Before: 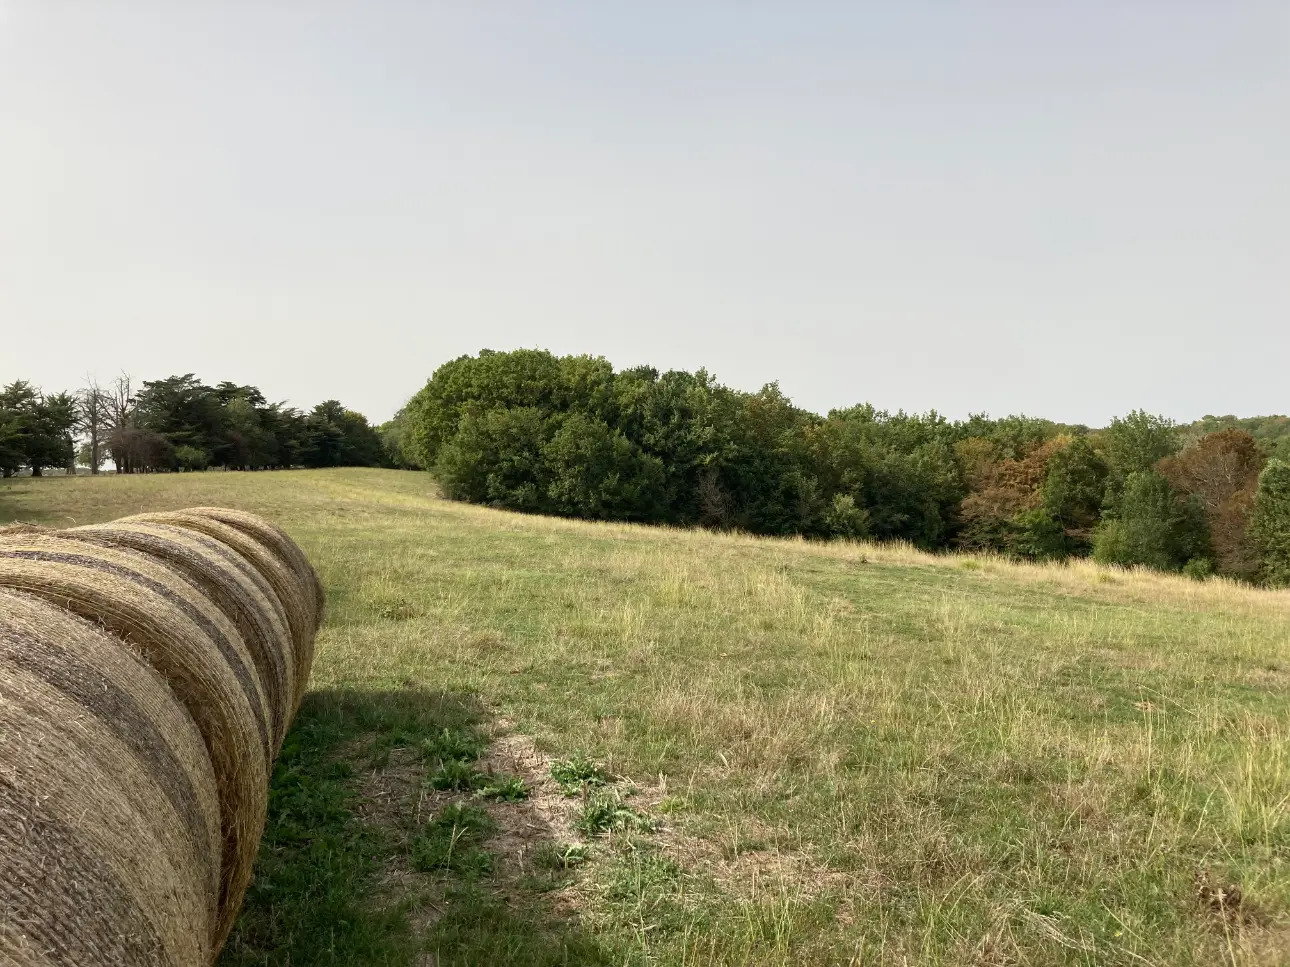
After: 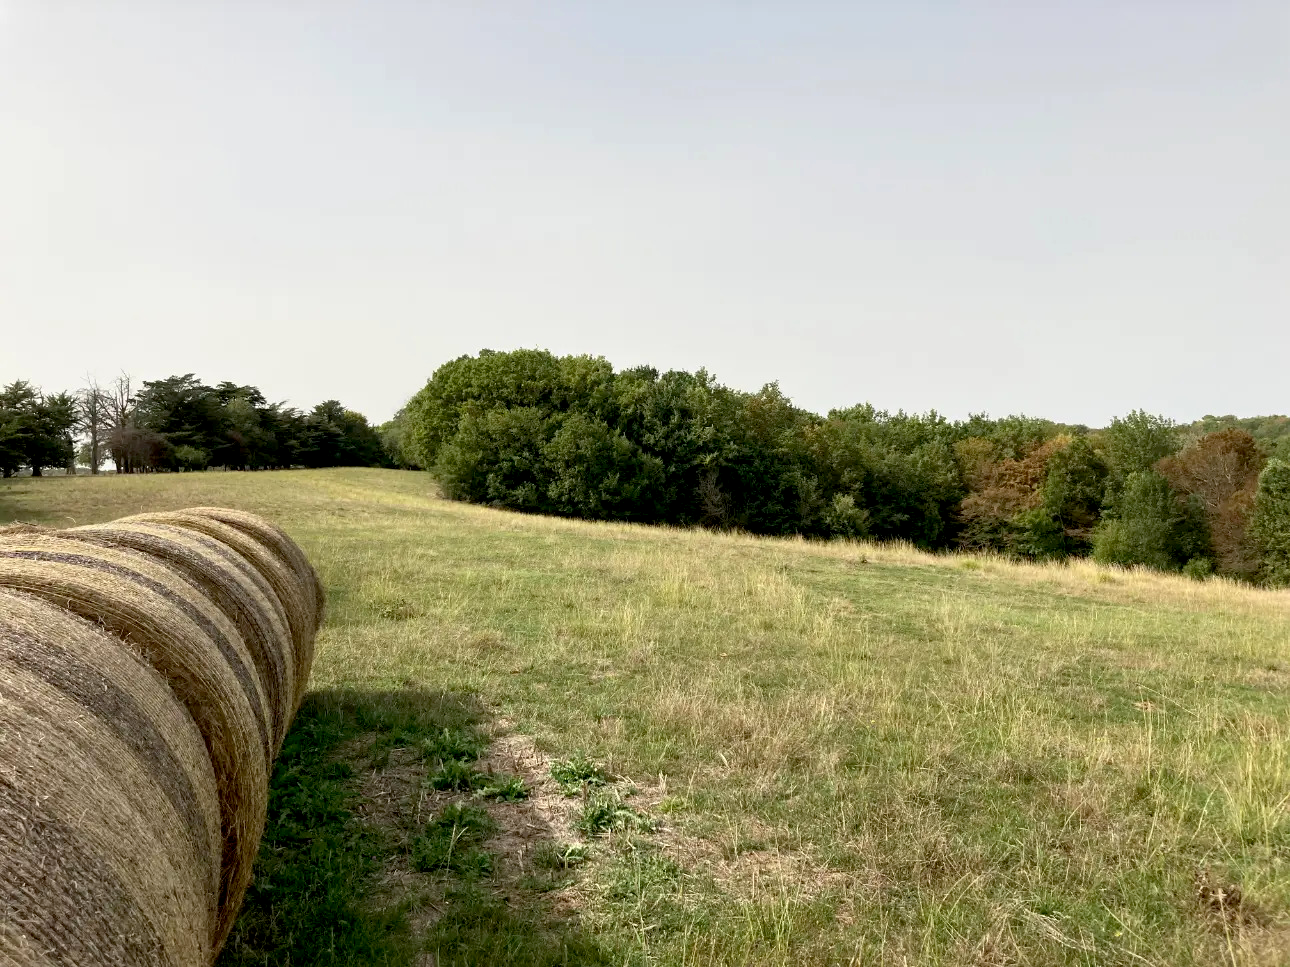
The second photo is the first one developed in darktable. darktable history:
exposure: black level correction 0.009, exposure 0.116 EV, compensate exposure bias true, compensate highlight preservation false
tone equalizer: on, module defaults
